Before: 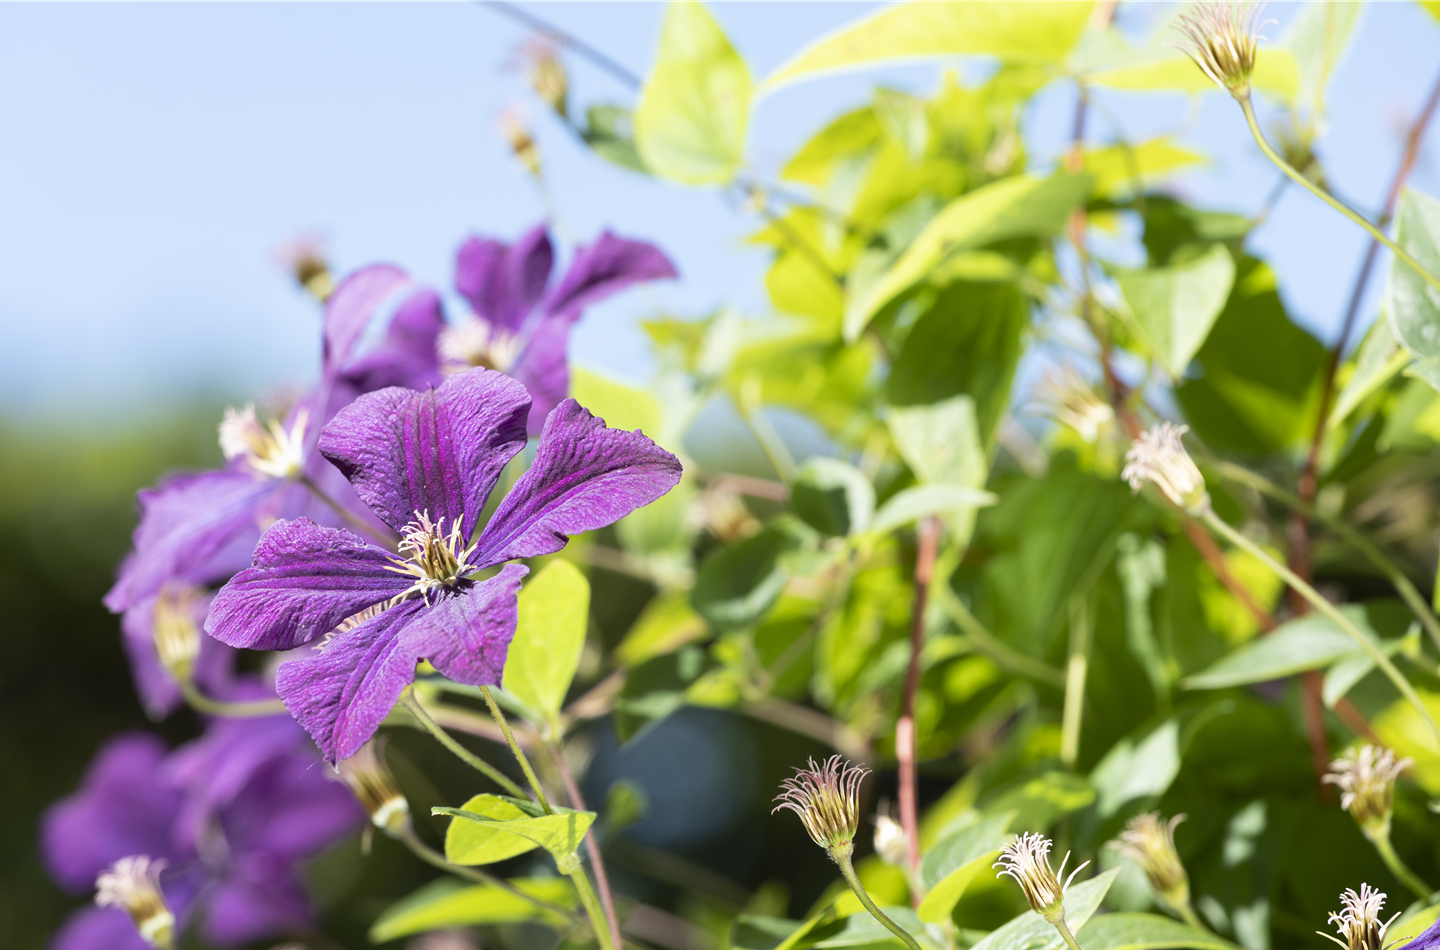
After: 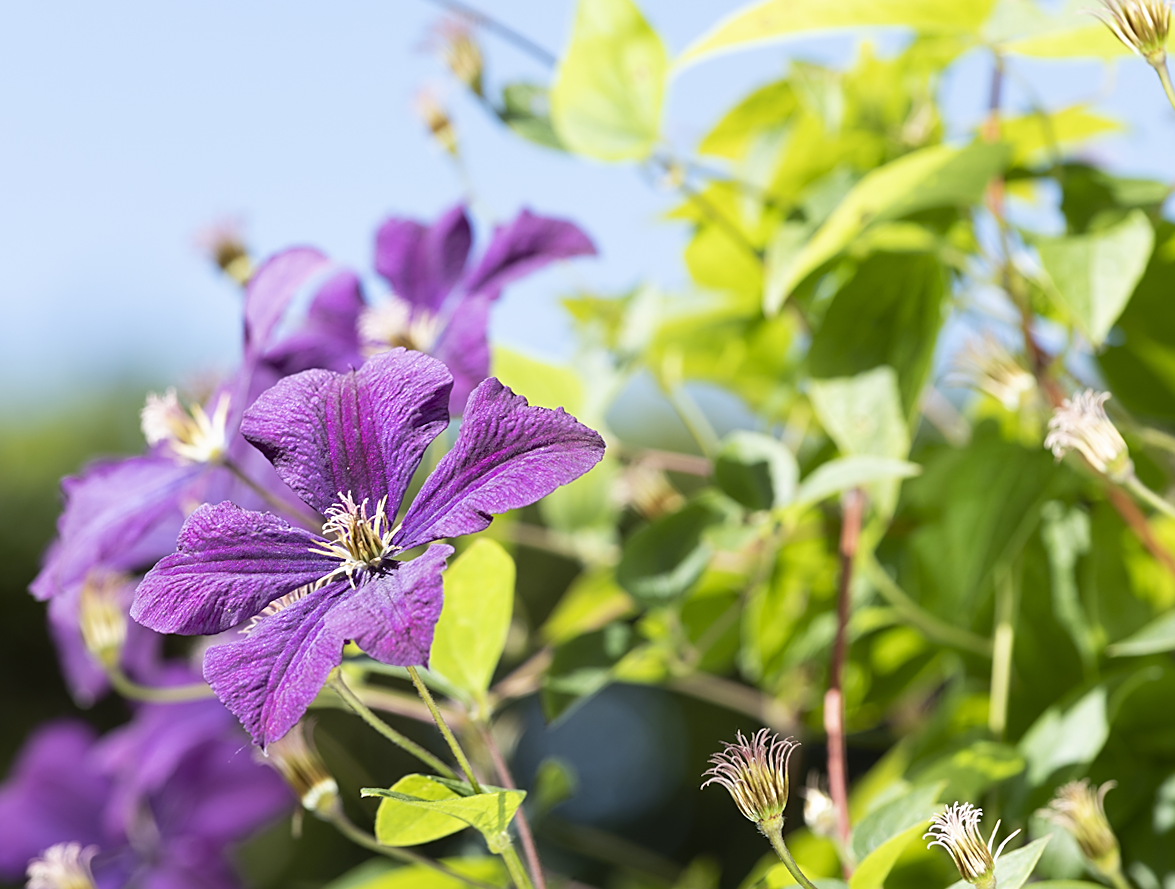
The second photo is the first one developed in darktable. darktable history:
sharpen: on, module defaults
crop and rotate: angle 1.11°, left 4.083%, top 1.146%, right 11.87%, bottom 2.51%
